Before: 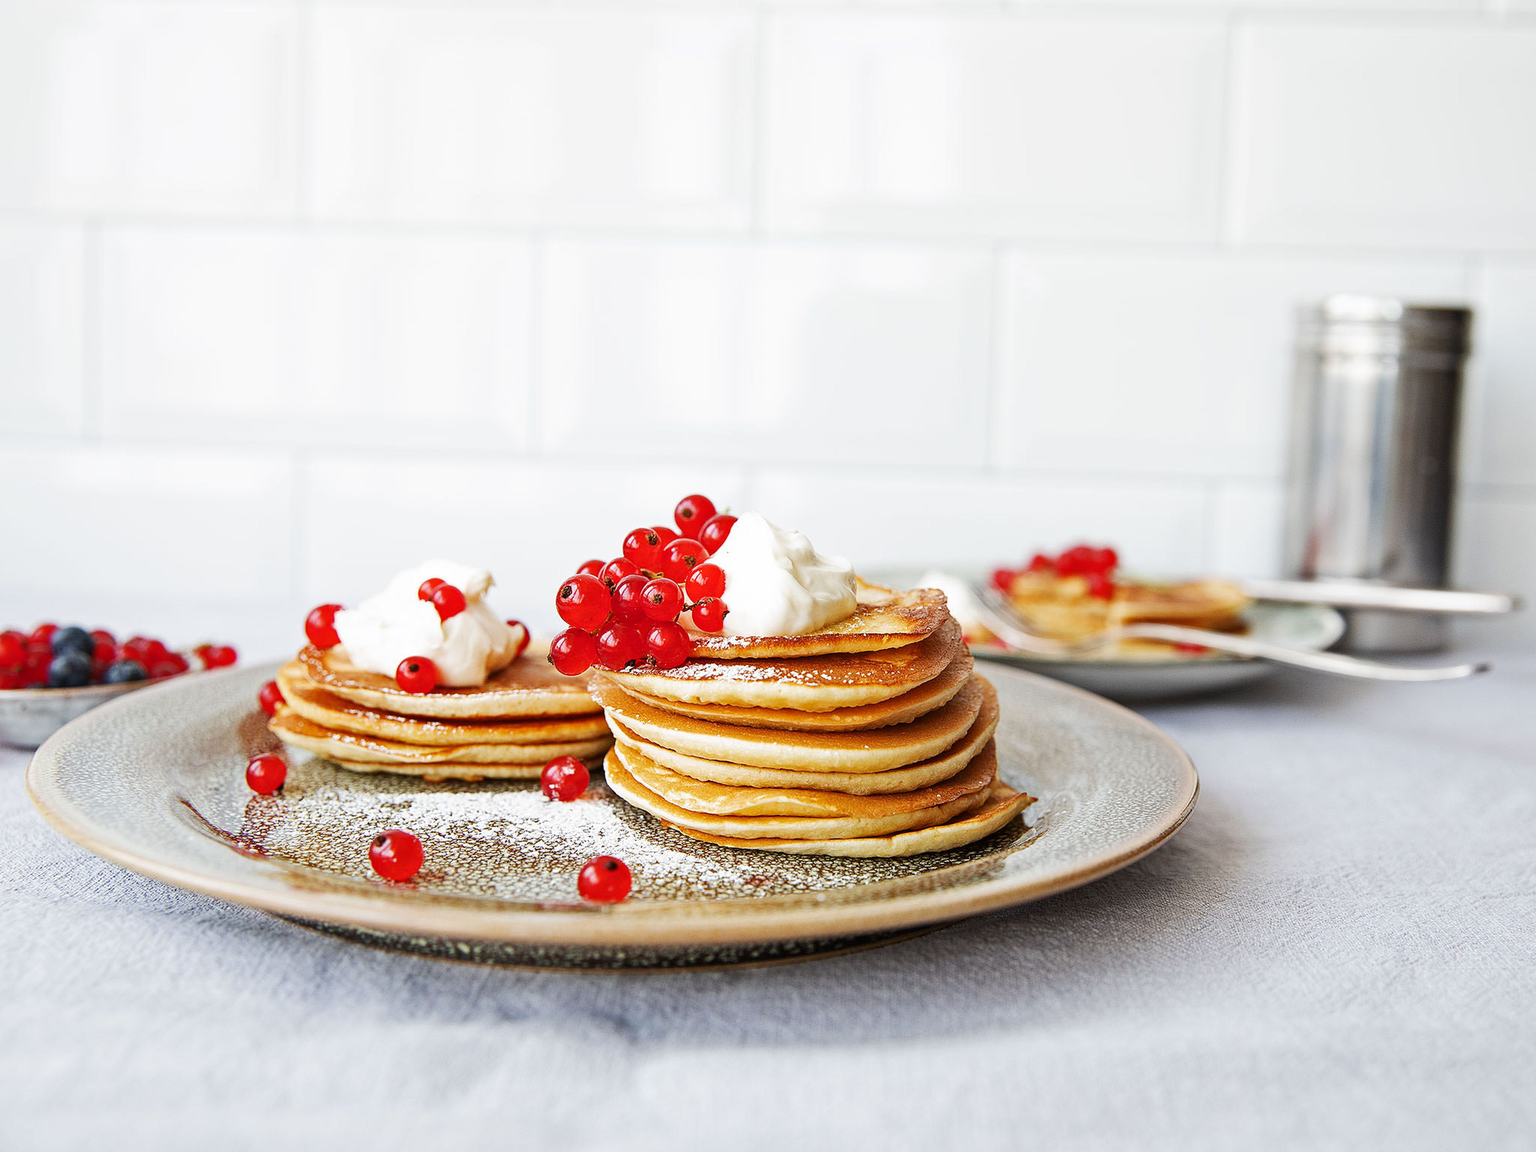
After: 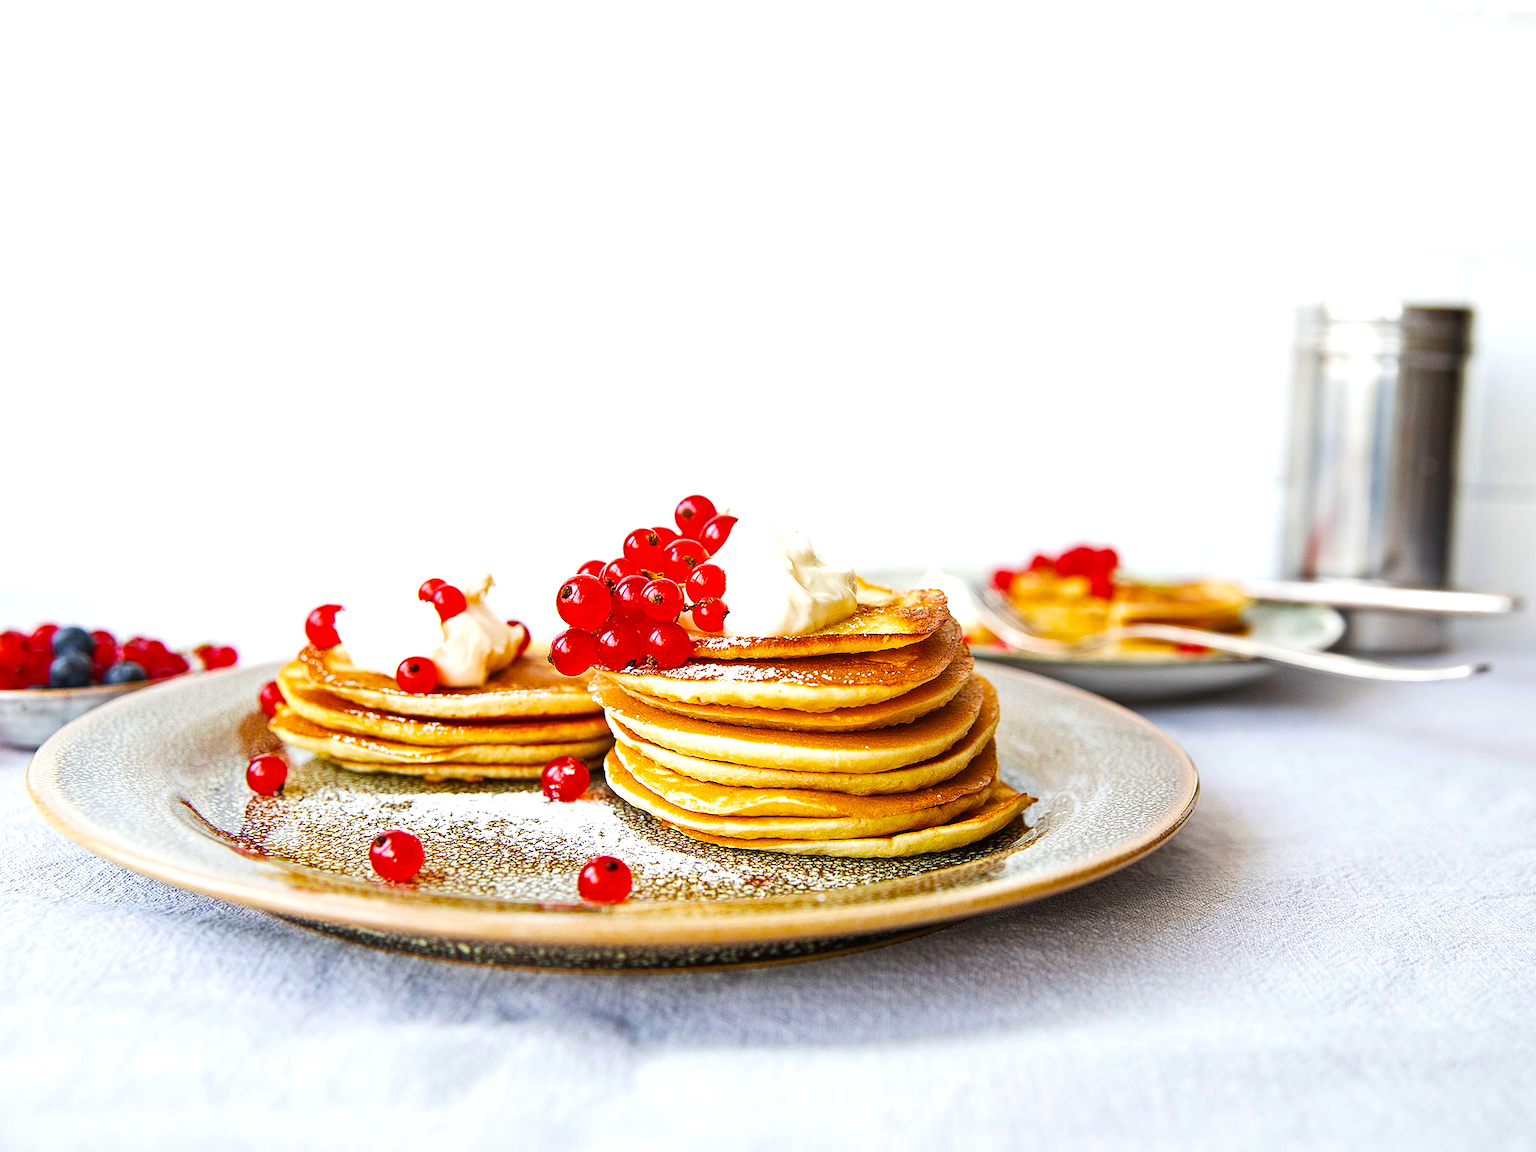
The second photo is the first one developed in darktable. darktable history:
color balance rgb: perceptual saturation grading › global saturation 36%, perceptual brilliance grading › global brilliance 10%, global vibrance 20%
